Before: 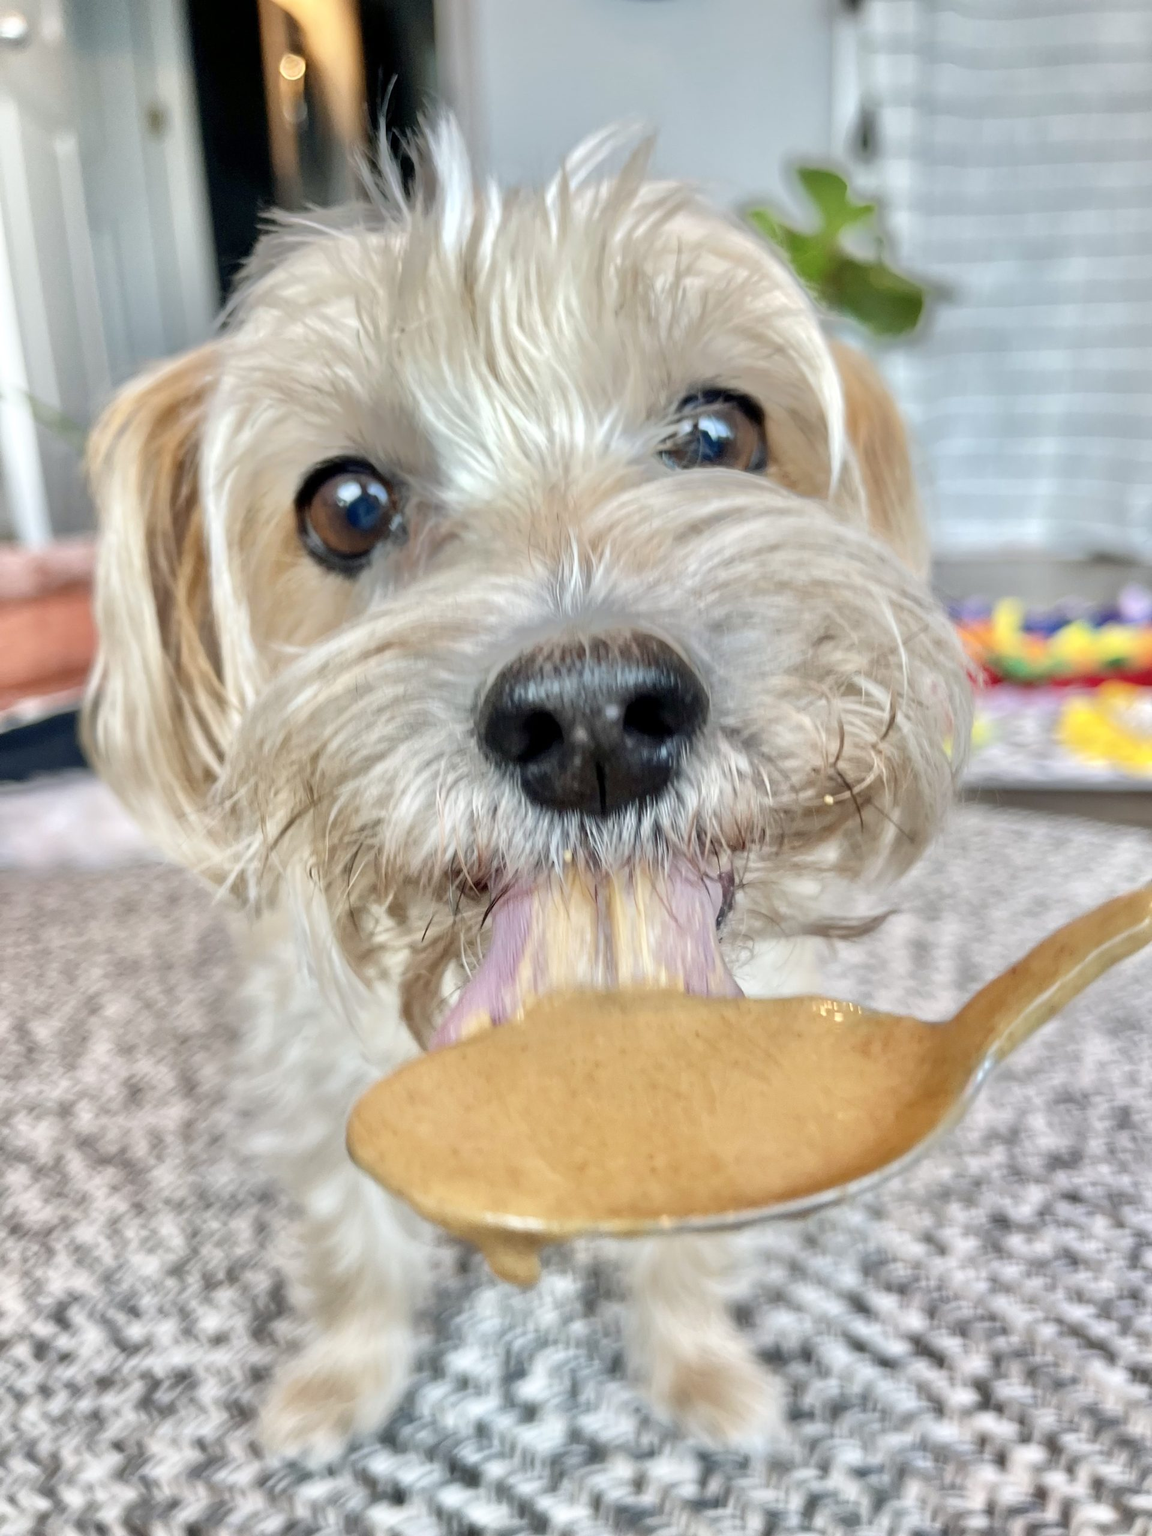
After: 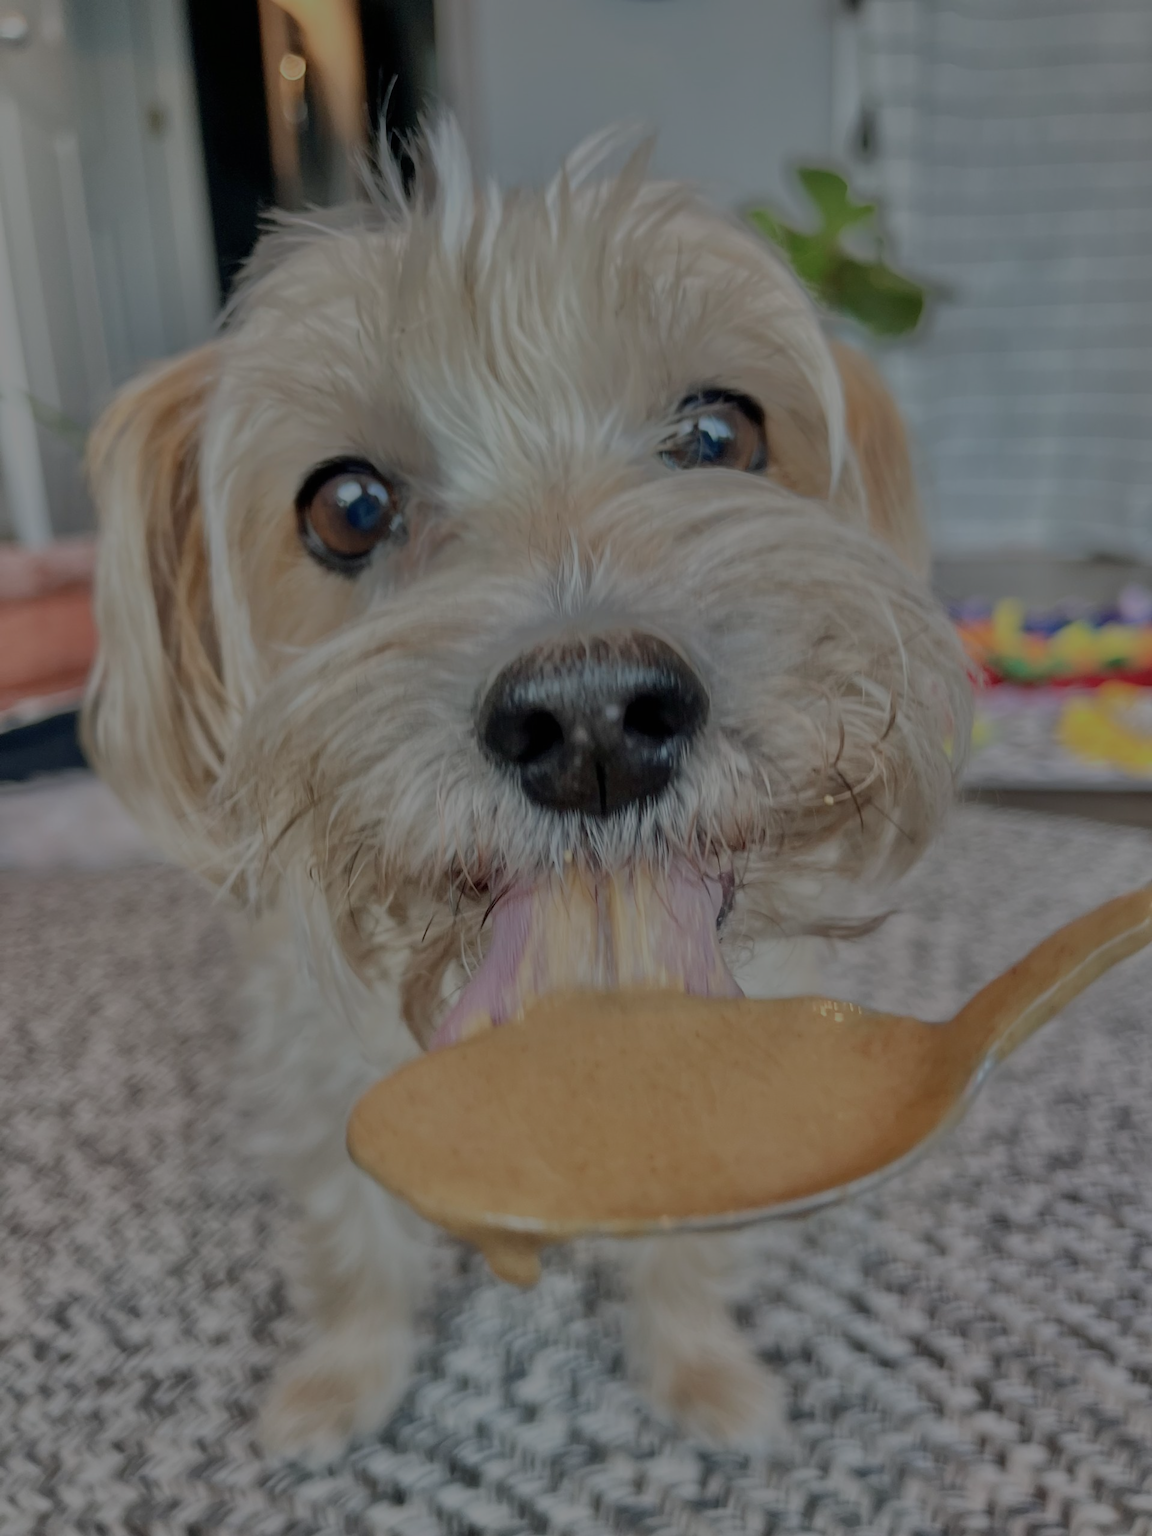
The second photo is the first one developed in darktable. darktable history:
exposure: black level correction 0, exposure 0.7 EV, compensate exposure bias true, compensate highlight preservation false
color balance rgb: perceptual brilliance grading › global brilliance -48.39%
sigmoid: contrast 1.22, skew 0.65
